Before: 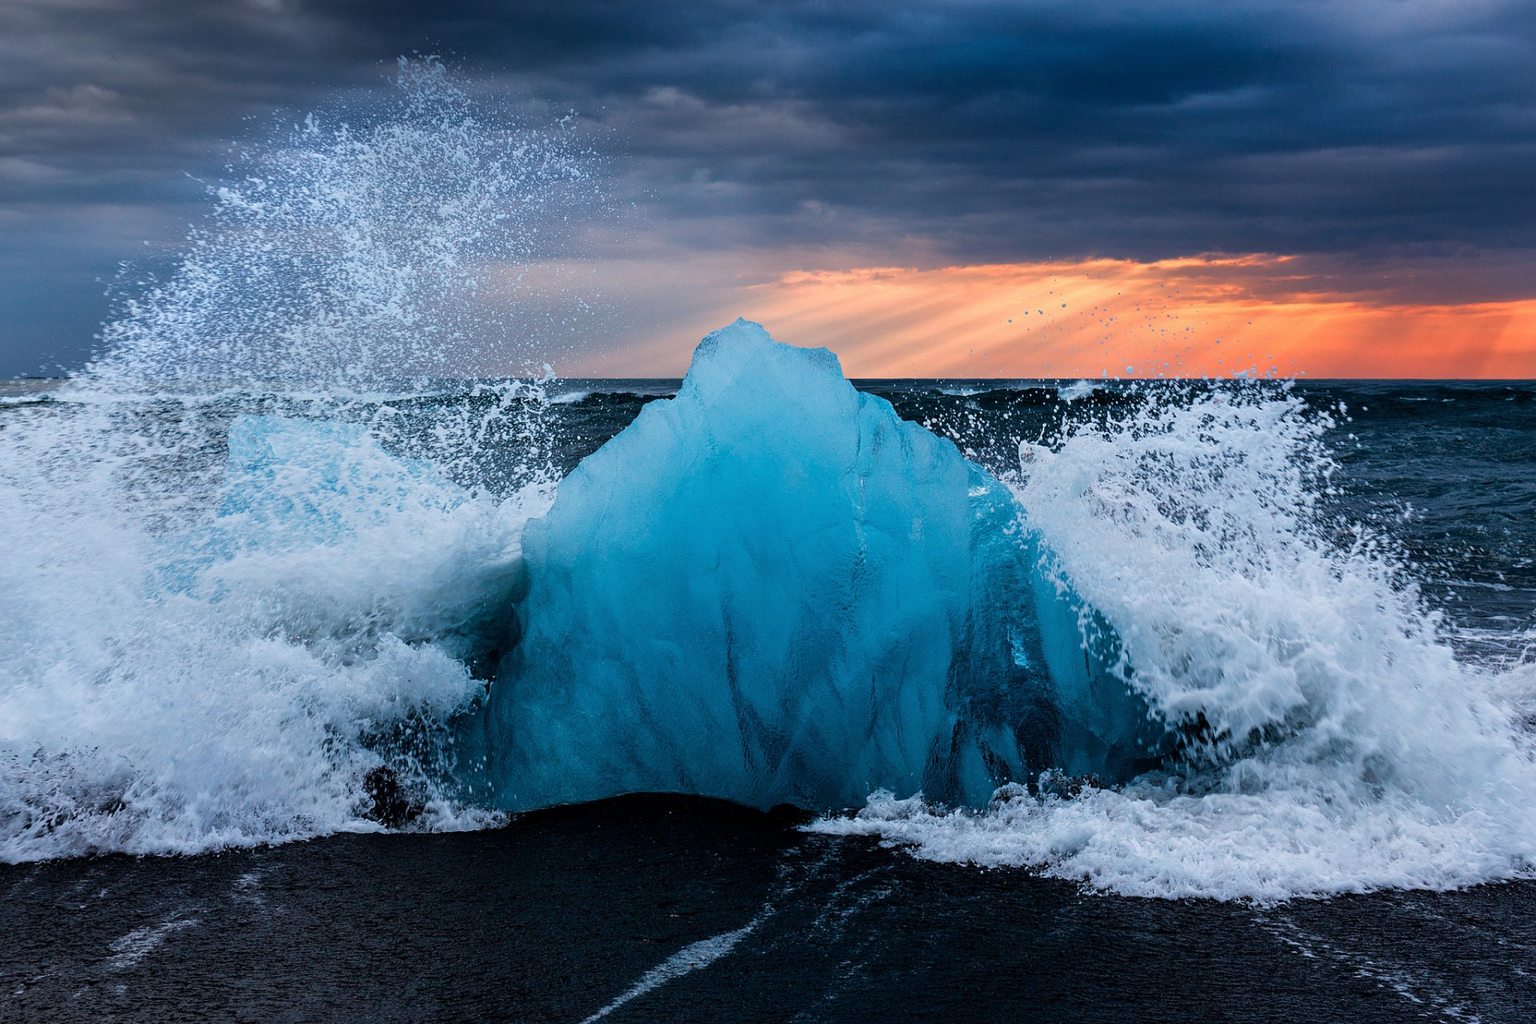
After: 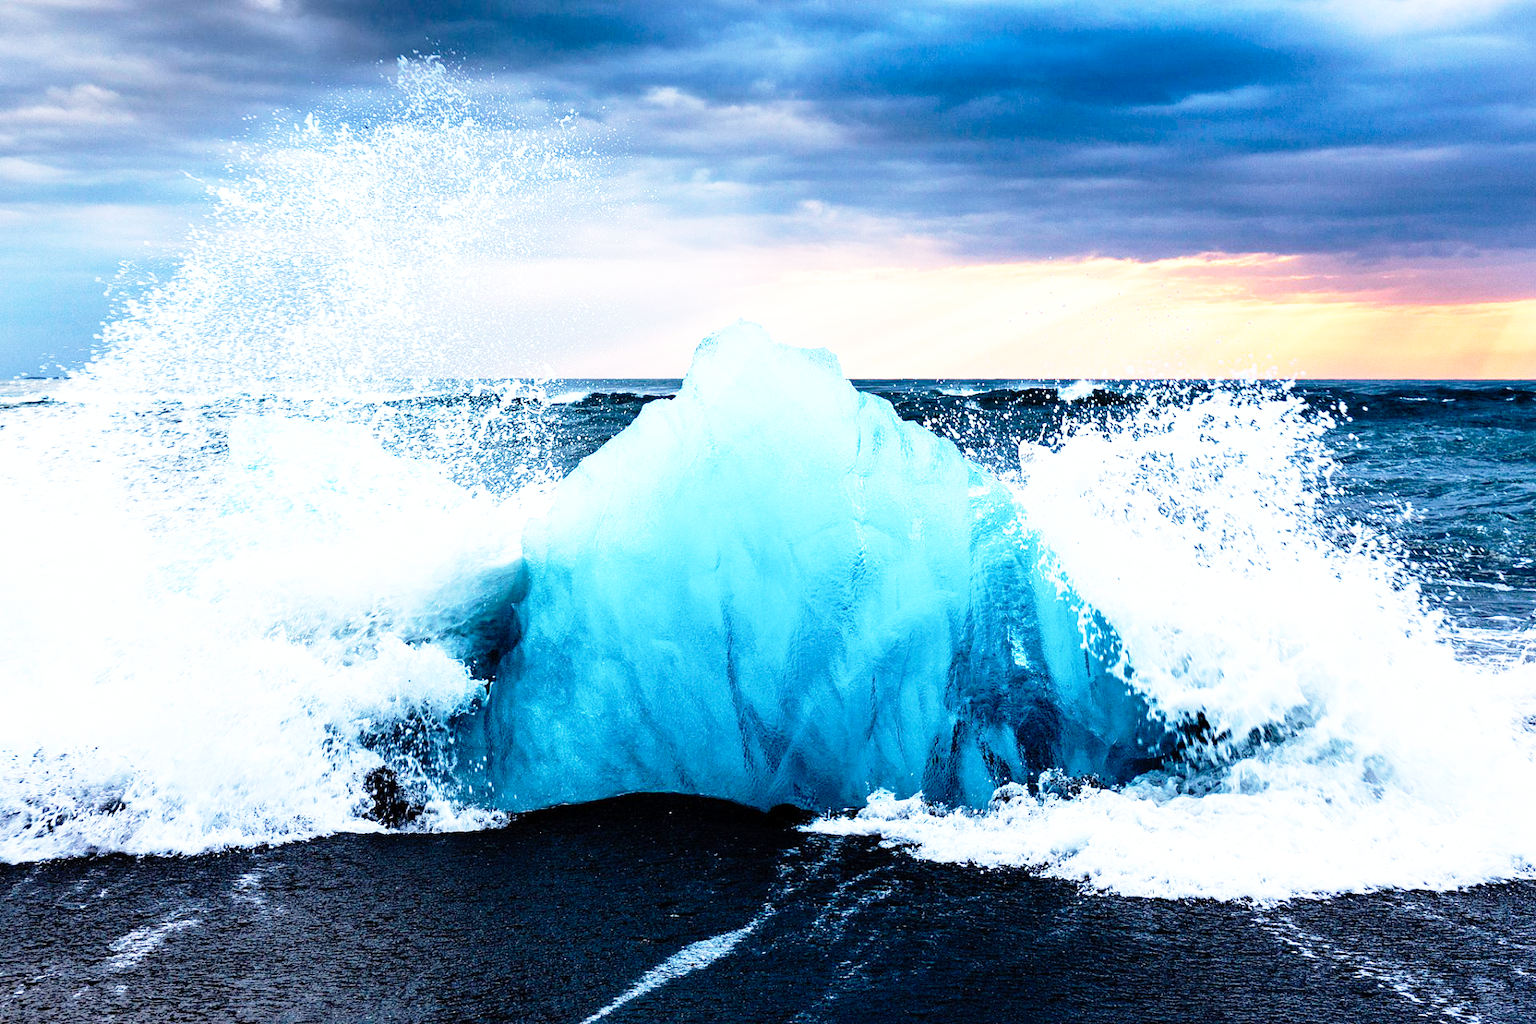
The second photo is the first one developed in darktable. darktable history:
rotate and perspective: automatic cropping off
exposure: exposure 1 EV, compensate highlight preservation false
base curve: curves: ch0 [(0, 0) (0.012, 0.01) (0.073, 0.168) (0.31, 0.711) (0.645, 0.957) (1, 1)], preserve colors none
